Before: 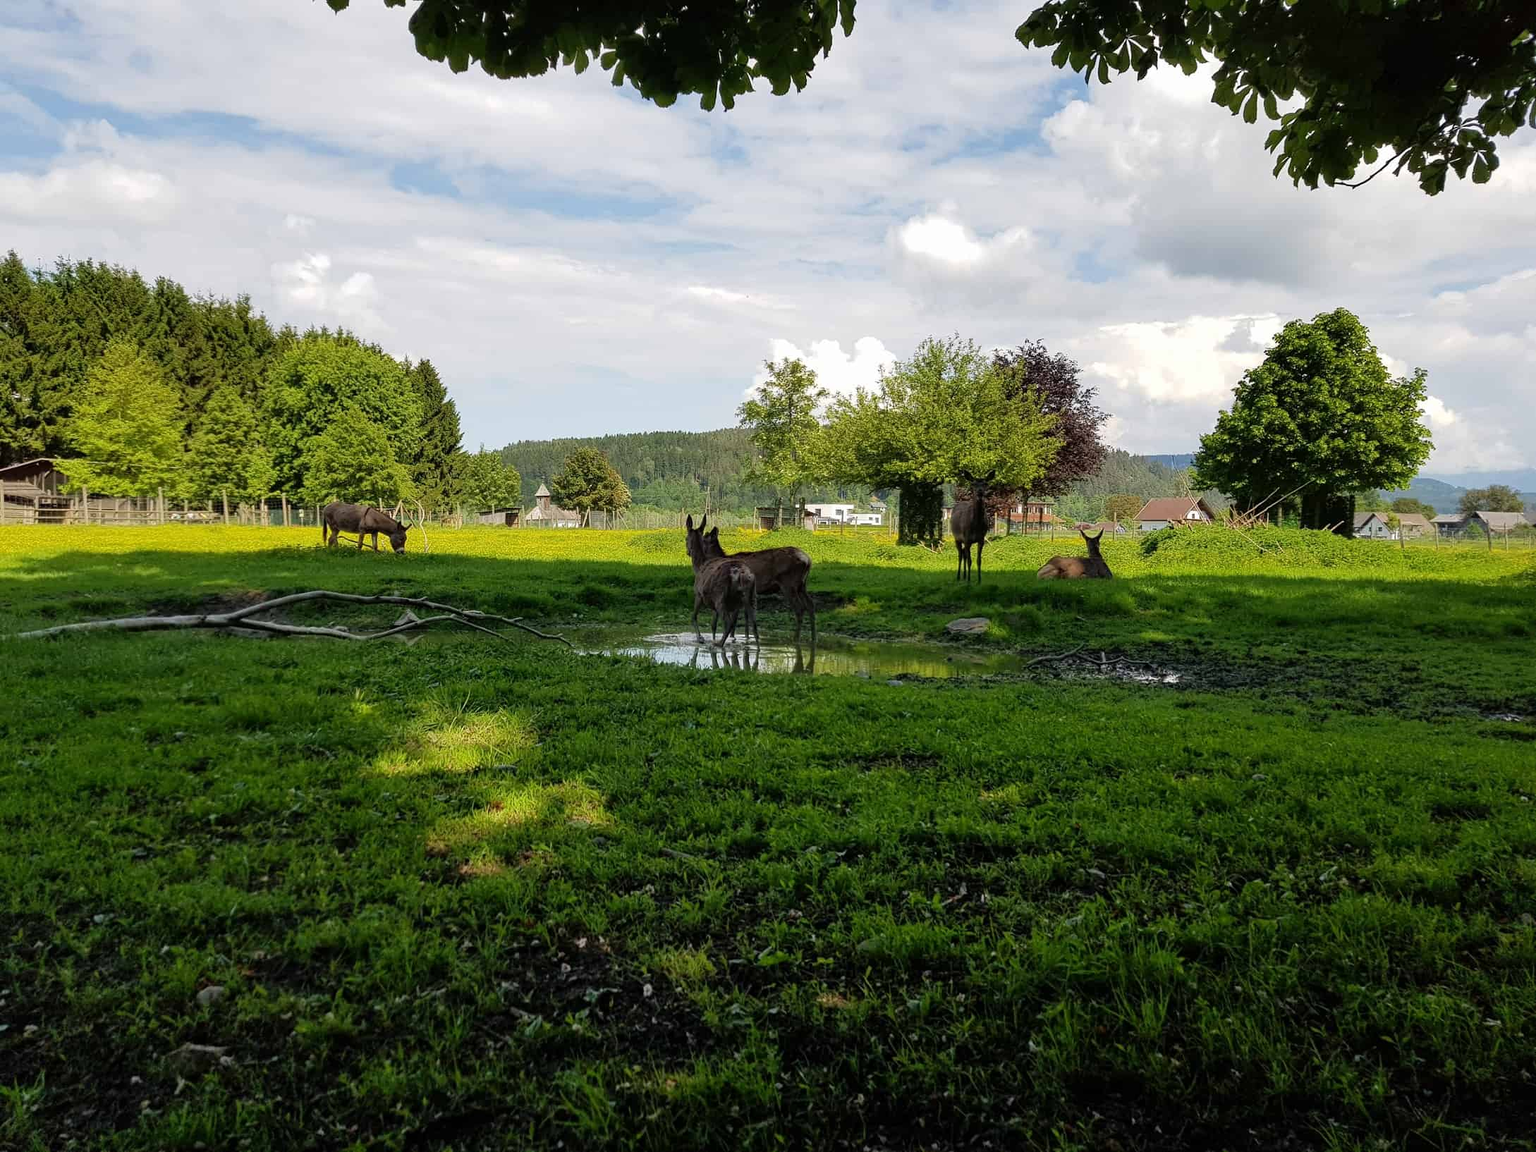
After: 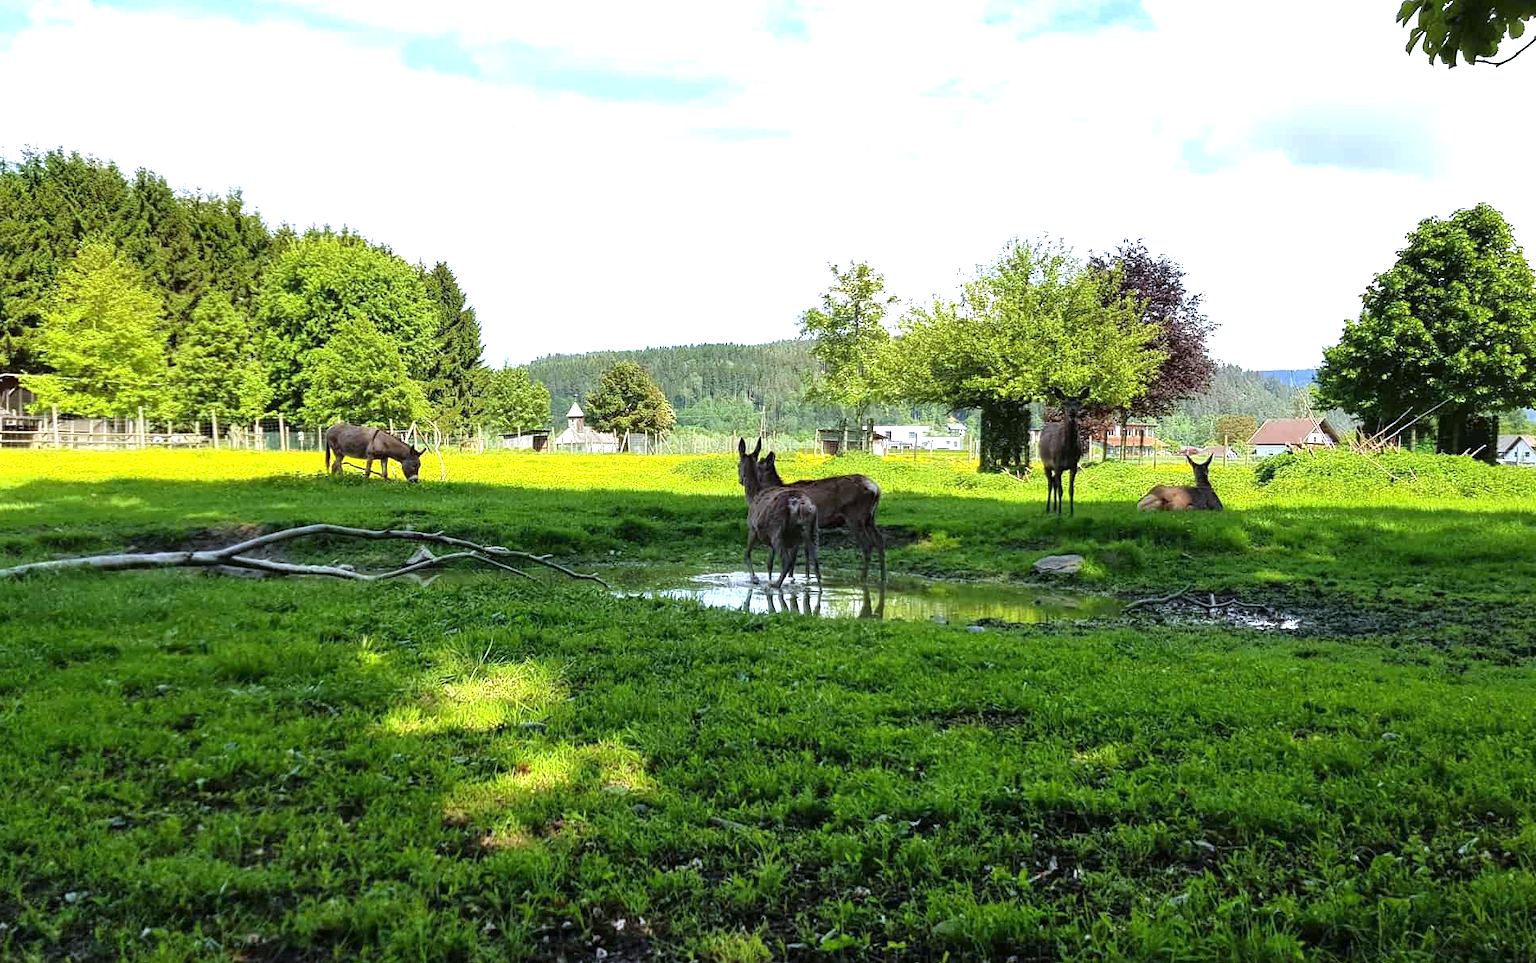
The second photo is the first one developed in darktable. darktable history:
white balance: red 0.931, blue 1.11
exposure: black level correction 0, exposure 1.1 EV, compensate highlight preservation false
crop and rotate: left 2.425%, top 11.305%, right 9.6%, bottom 15.08%
